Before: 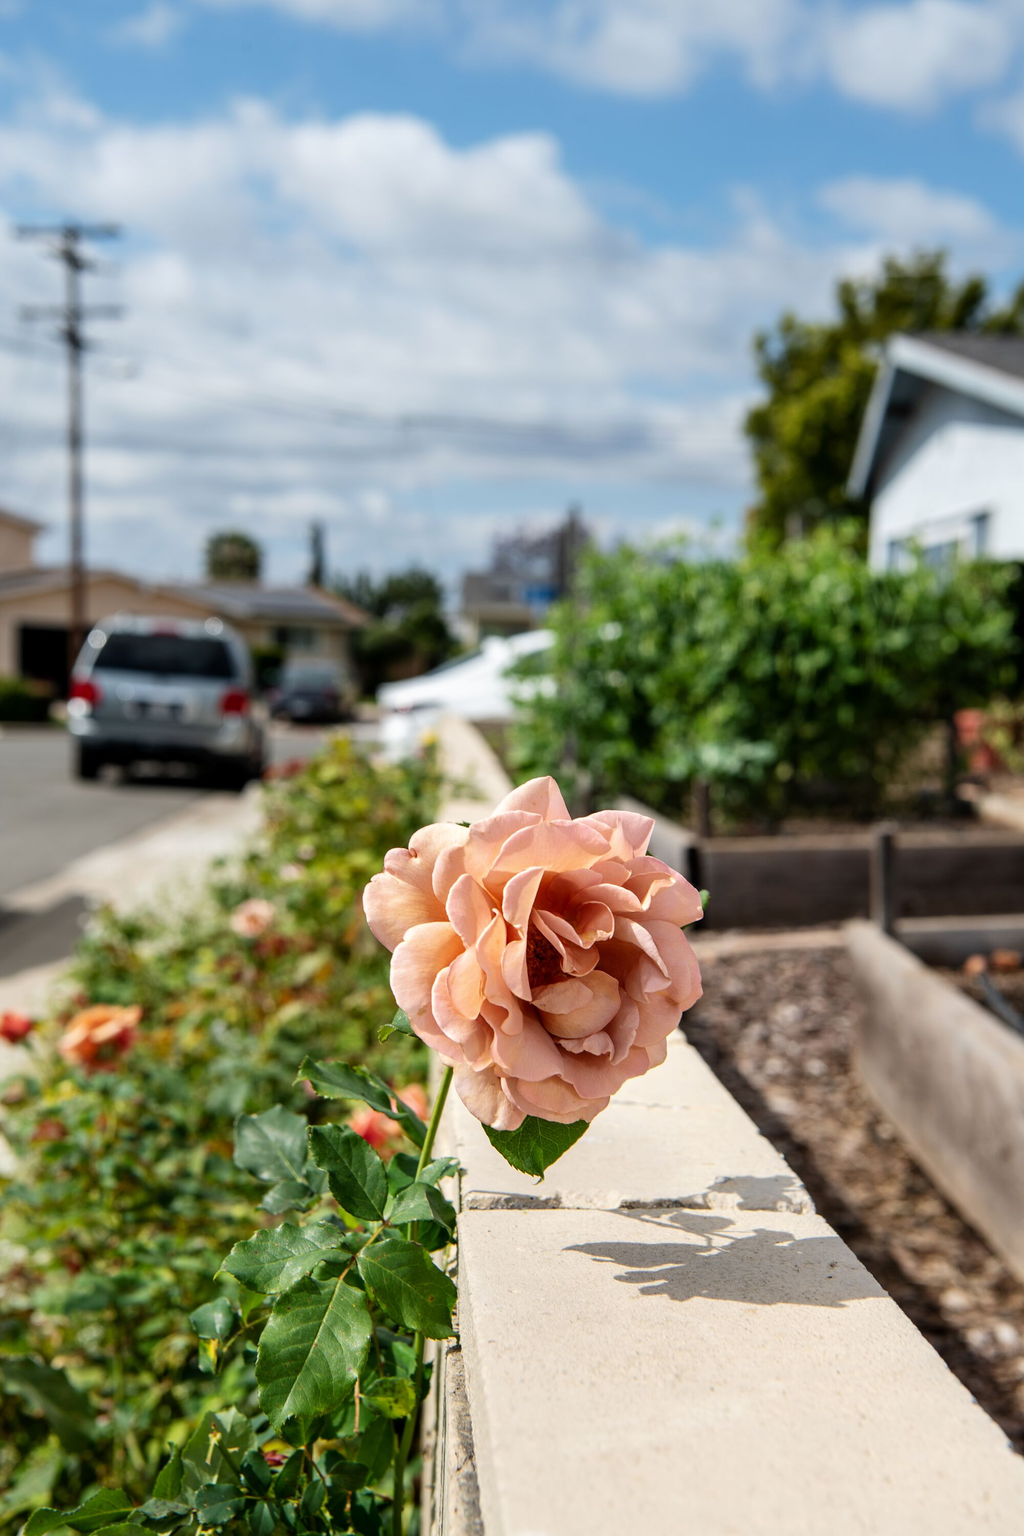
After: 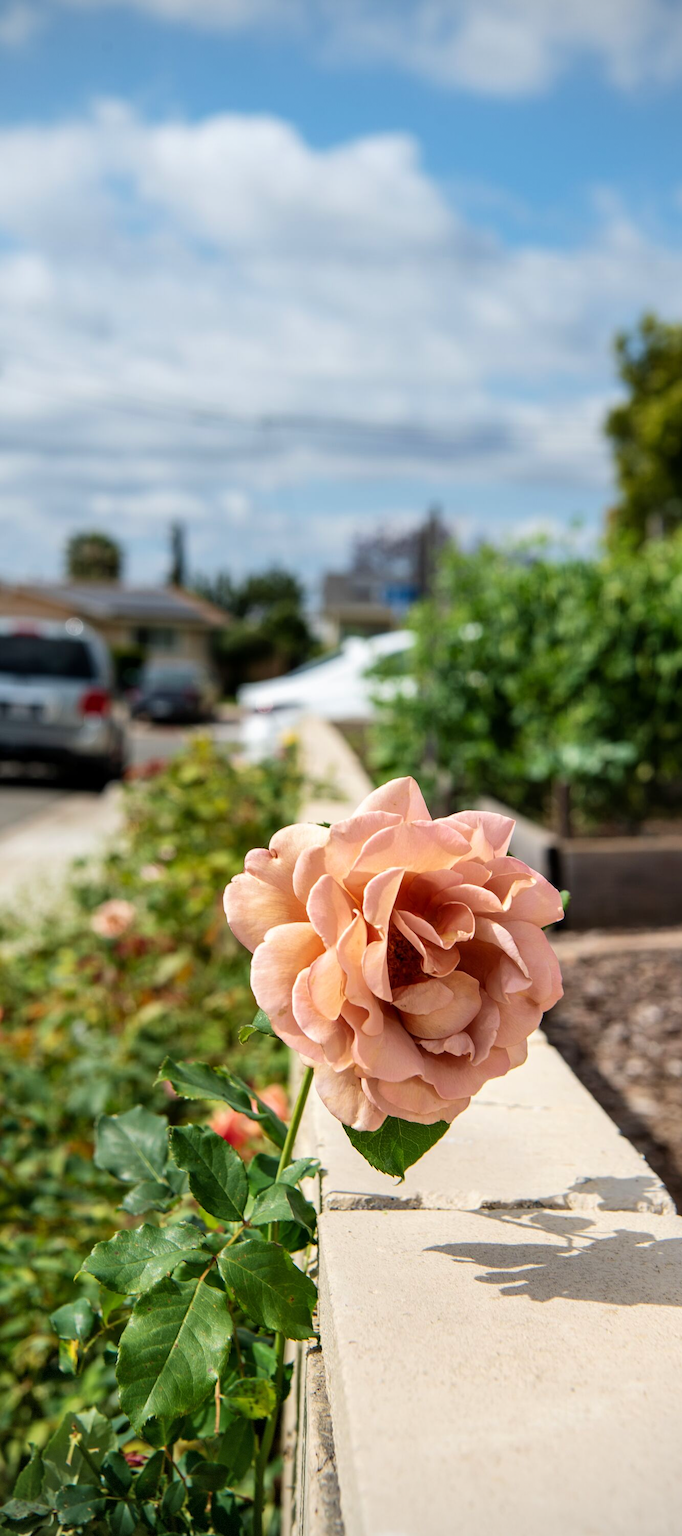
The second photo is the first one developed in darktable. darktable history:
crop and rotate: left 13.667%, right 19.671%
velvia: strength 17.38%
vignetting: fall-off radius 61.01%, dithering 8-bit output
